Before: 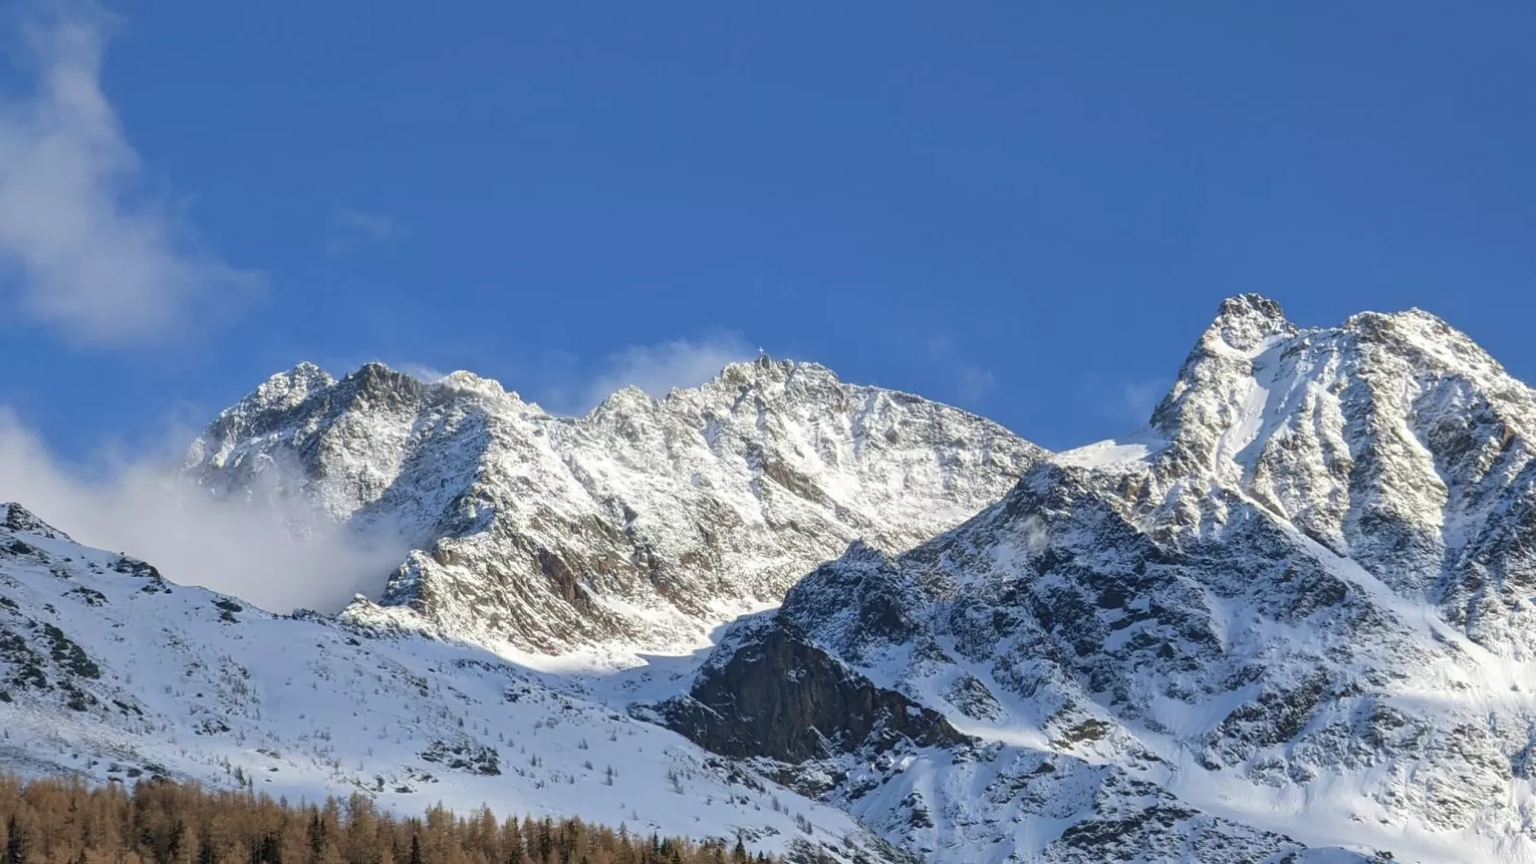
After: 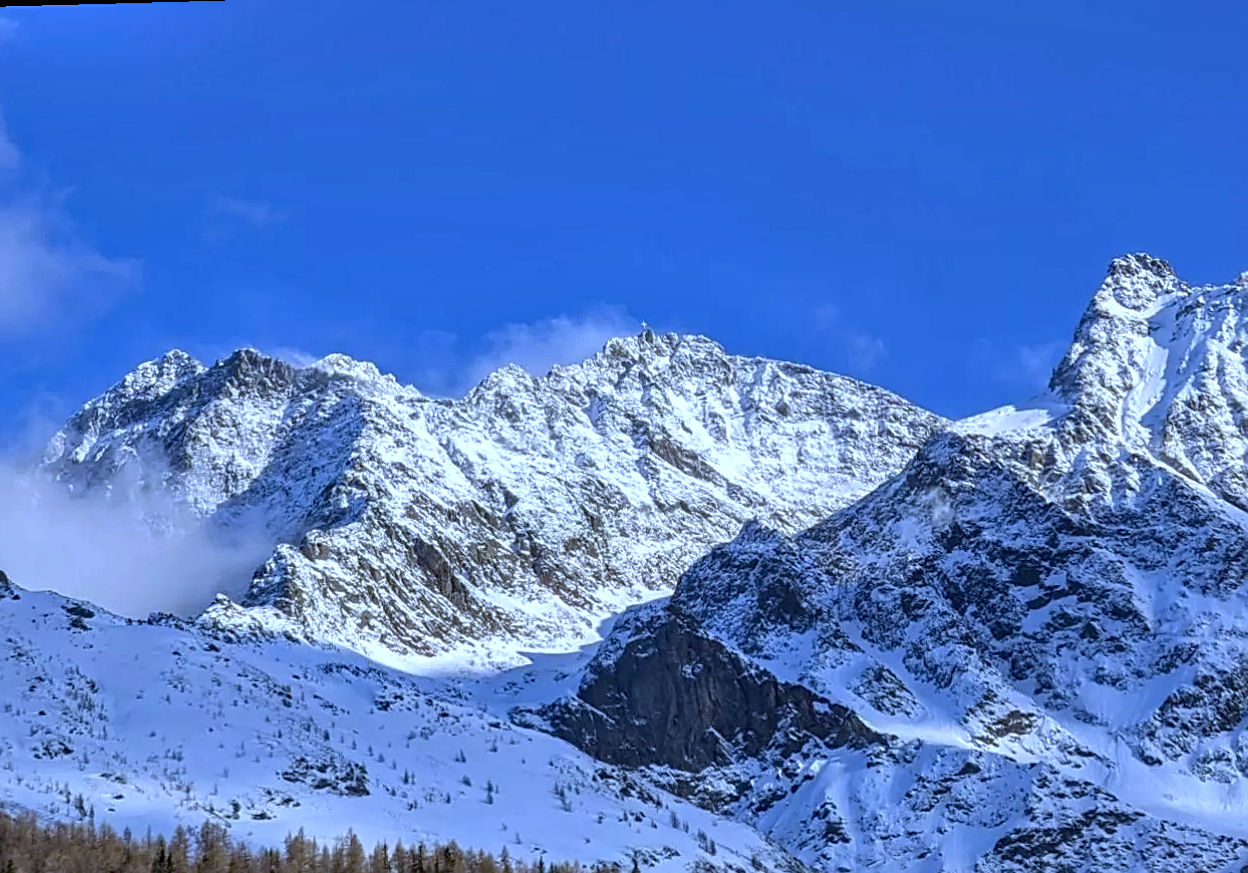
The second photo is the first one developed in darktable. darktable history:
shadows and highlights: soften with gaussian
crop: left 7.598%, right 7.873%
white balance: red 0.871, blue 1.249
rotate and perspective: rotation -1.68°, lens shift (vertical) -0.146, crop left 0.049, crop right 0.912, crop top 0.032, crop bottom 0.96
sharpen: on, module defaults
local contrast: on, module defaults
haze removal: compatibility mode true, adaptive false
